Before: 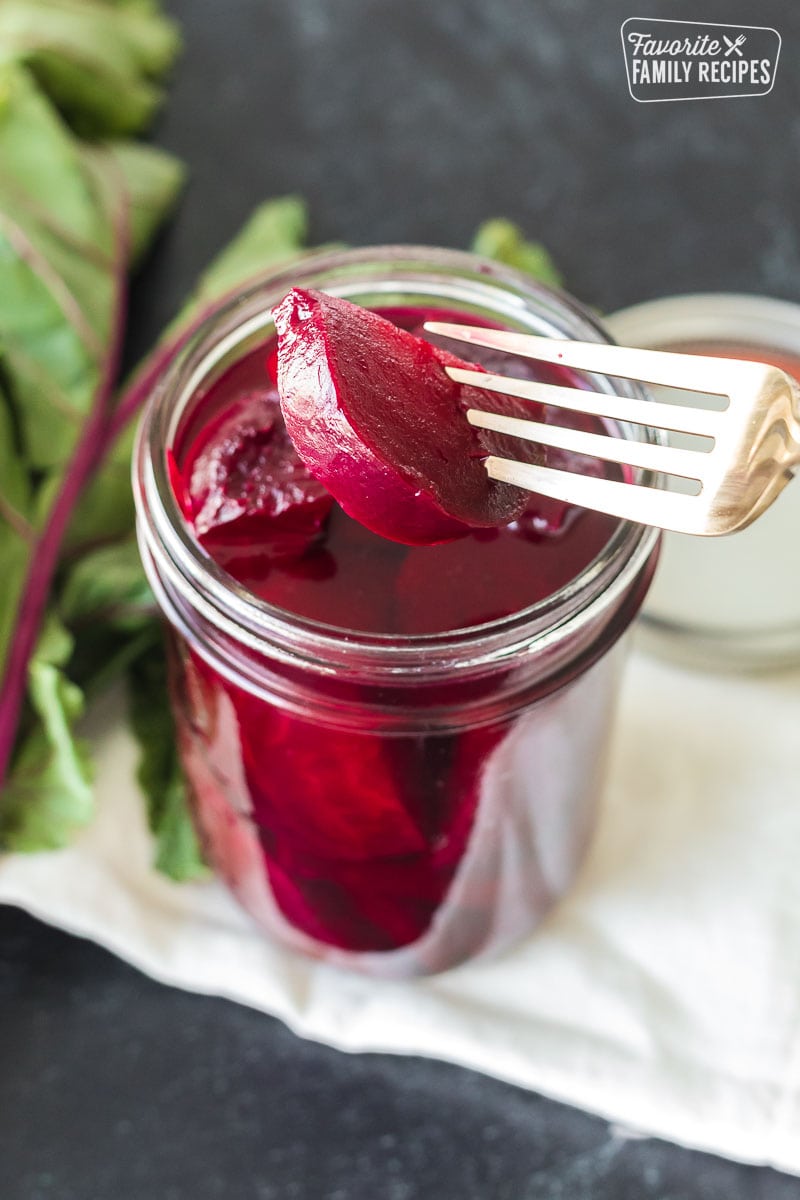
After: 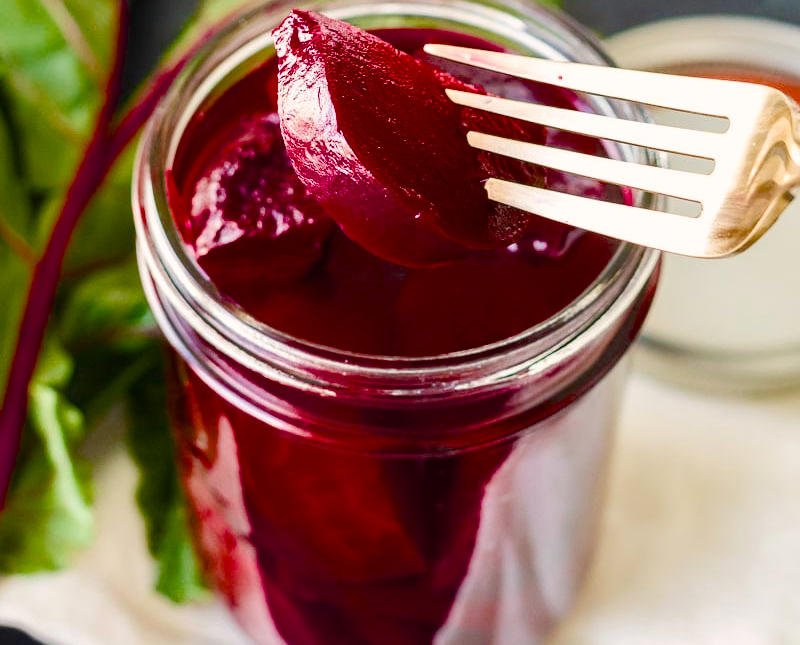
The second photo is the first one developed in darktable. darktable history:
crop and rotate: top 23.207%, bottom 22.966%
color balance rgb: highlights gain › chroma 1.376%, highlights gain › hue 50.68°, linear chroma grading › global chroma 14.596%, perceptual saturation grading › global saturation 27.129%, perceptual saturation grading › highlights -28.265%, perceptual saturation grading › mid-tones 15.222%, perceptual saturation grading › shadows 33.079%, global vibrance 16.062%, saturation formula JzAzBz (2021)
exposure: compensate exposure bias true, compensate highlight preservation false
